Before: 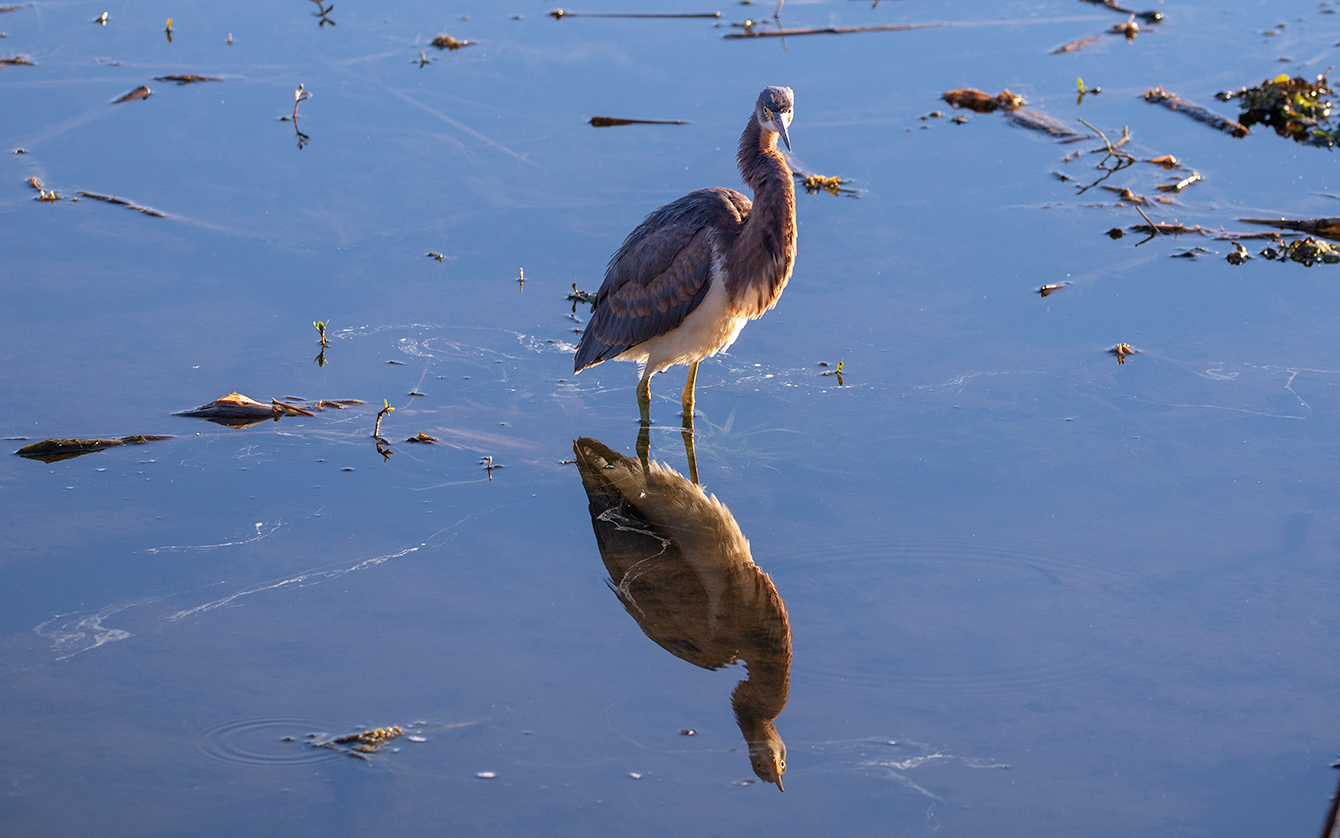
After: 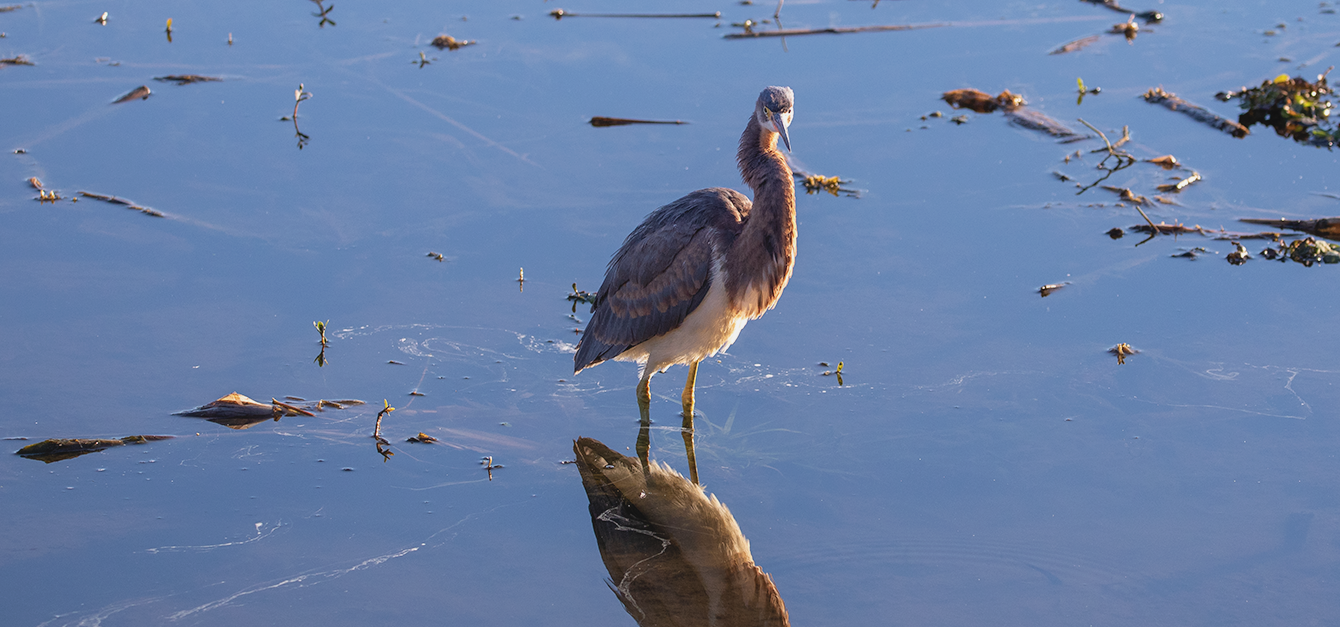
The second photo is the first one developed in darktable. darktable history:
contrast brightness saturation: contrast -0.1, saturation -0.1
crop: bottom 24.967%
